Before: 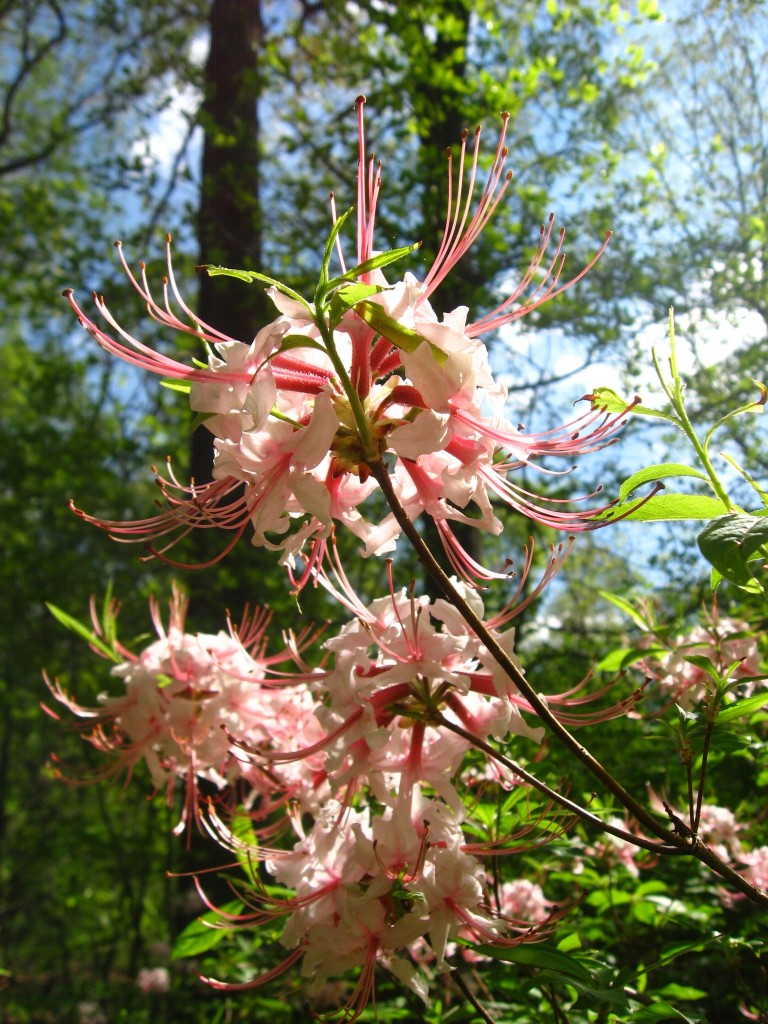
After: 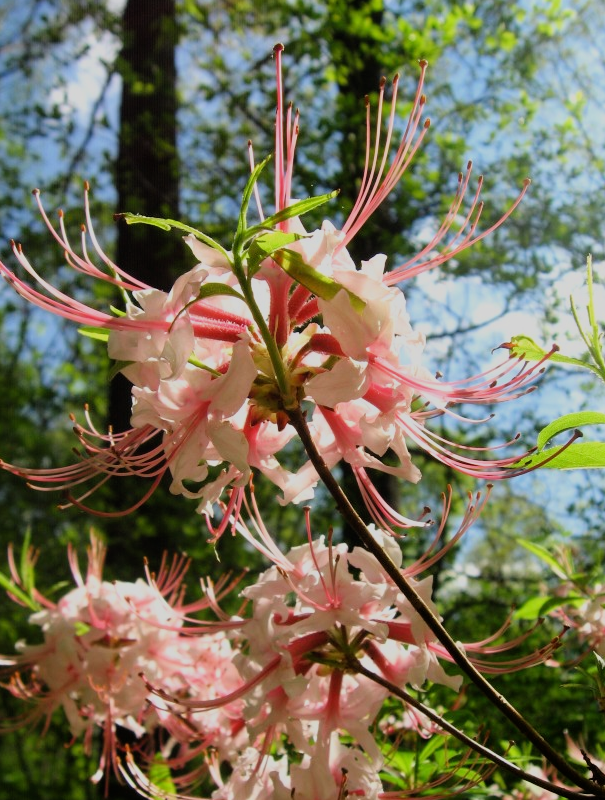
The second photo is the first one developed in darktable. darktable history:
rotate and perspective: automatic cropping original format, crop left 0, crop top 0
filmic rgb: black relative exposure -7.65 EV, white relative exposure 4.56 EV, hardness 3.61, color science v6 (2022)
crop and rotate: left 10.77%, top 5.1%, right 10.41%, bottom 16.76%
